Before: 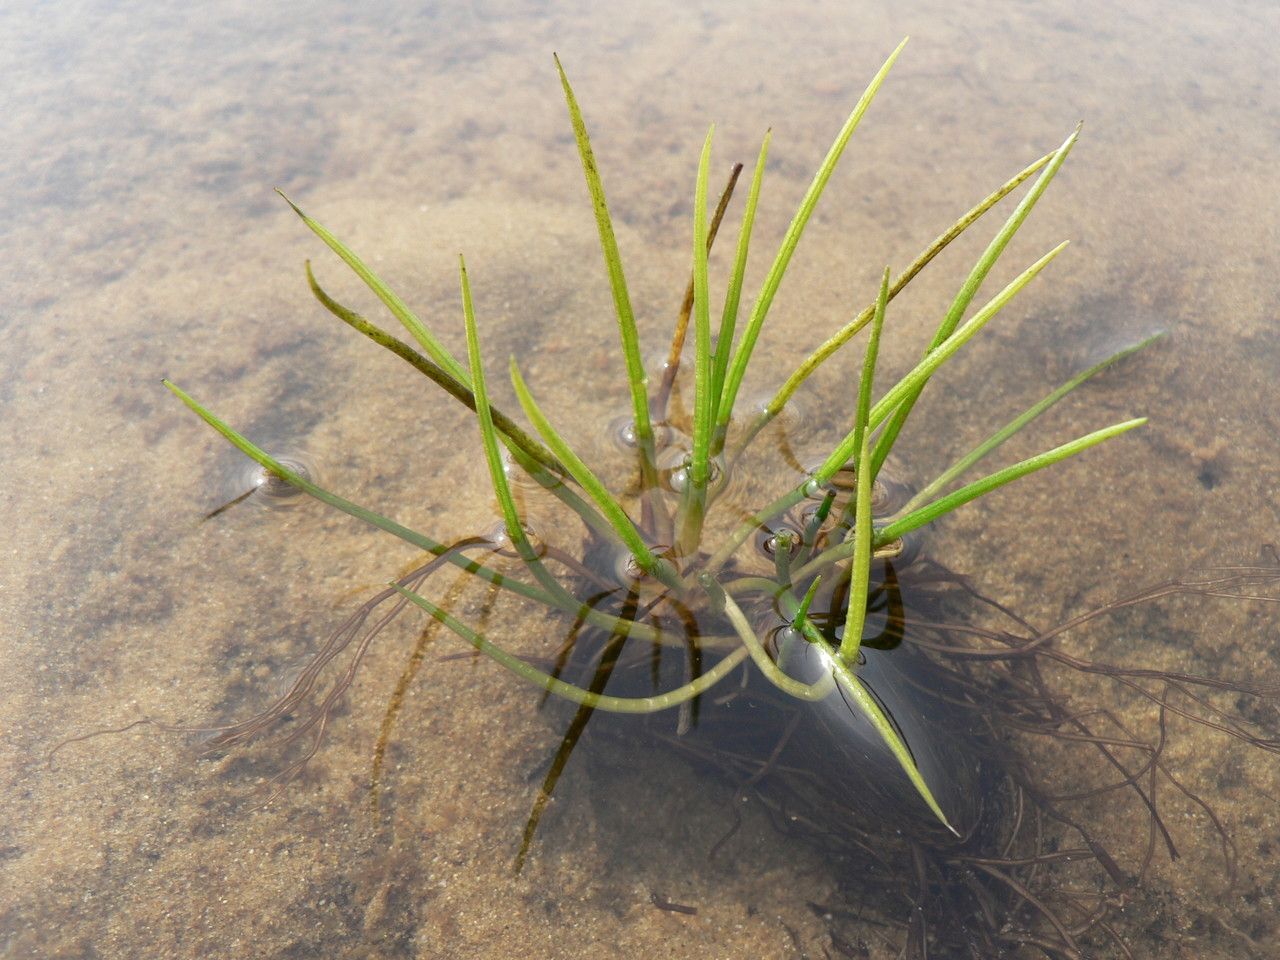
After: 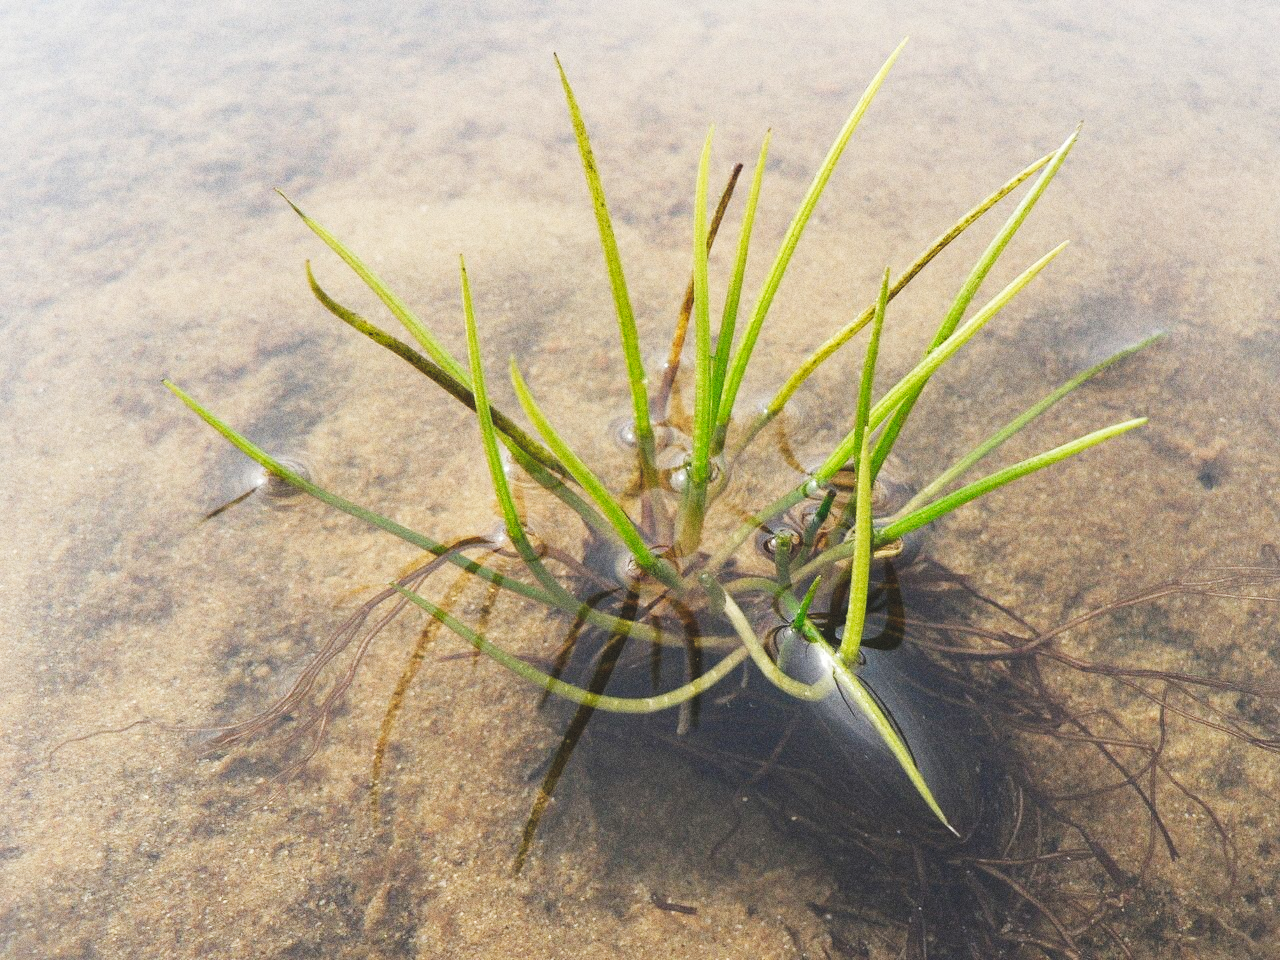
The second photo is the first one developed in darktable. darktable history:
tone curve: curves: ch0 [(0, 0) (0.003, 0.117) (0.011, 0.125) (0.025, 0.133) (0.044, 0.144) (0.069, 0.152) (0.1, 0.167) (0.136, 0.186) (0.177, 0.21) (0.224, 0.244) (0.277, 0.295) (0.335, 0.357) (0.399, 0.445) (0.468, 0.531) (0.543, 0.629) (0.623, 0.716) (0.709, 0.803) (0.801, 0.876) (0.898, 0.939) (1, 1)], preserve colors none
grain: coarseness 0.09 ISO, strength 40%
